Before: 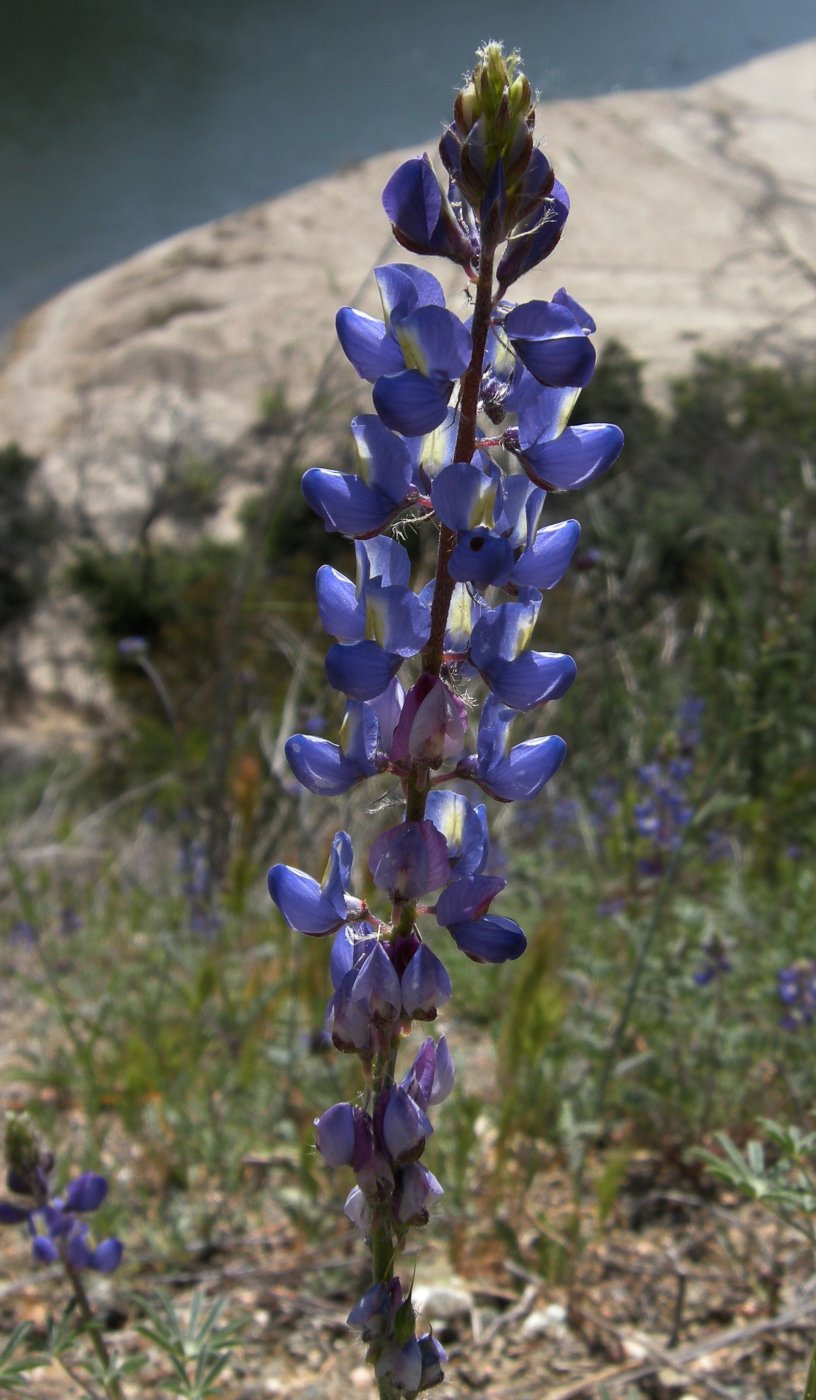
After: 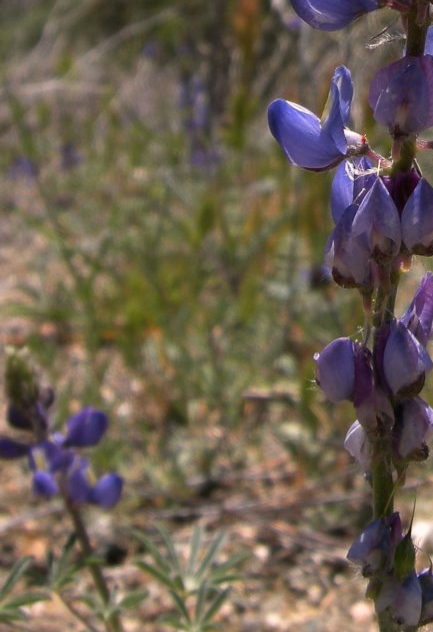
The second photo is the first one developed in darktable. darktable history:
crop and rotate: top 54.672%, right 46.866%, bottom 0.16%
color correction: highlights a* 7.84, highlights b* 3.91
